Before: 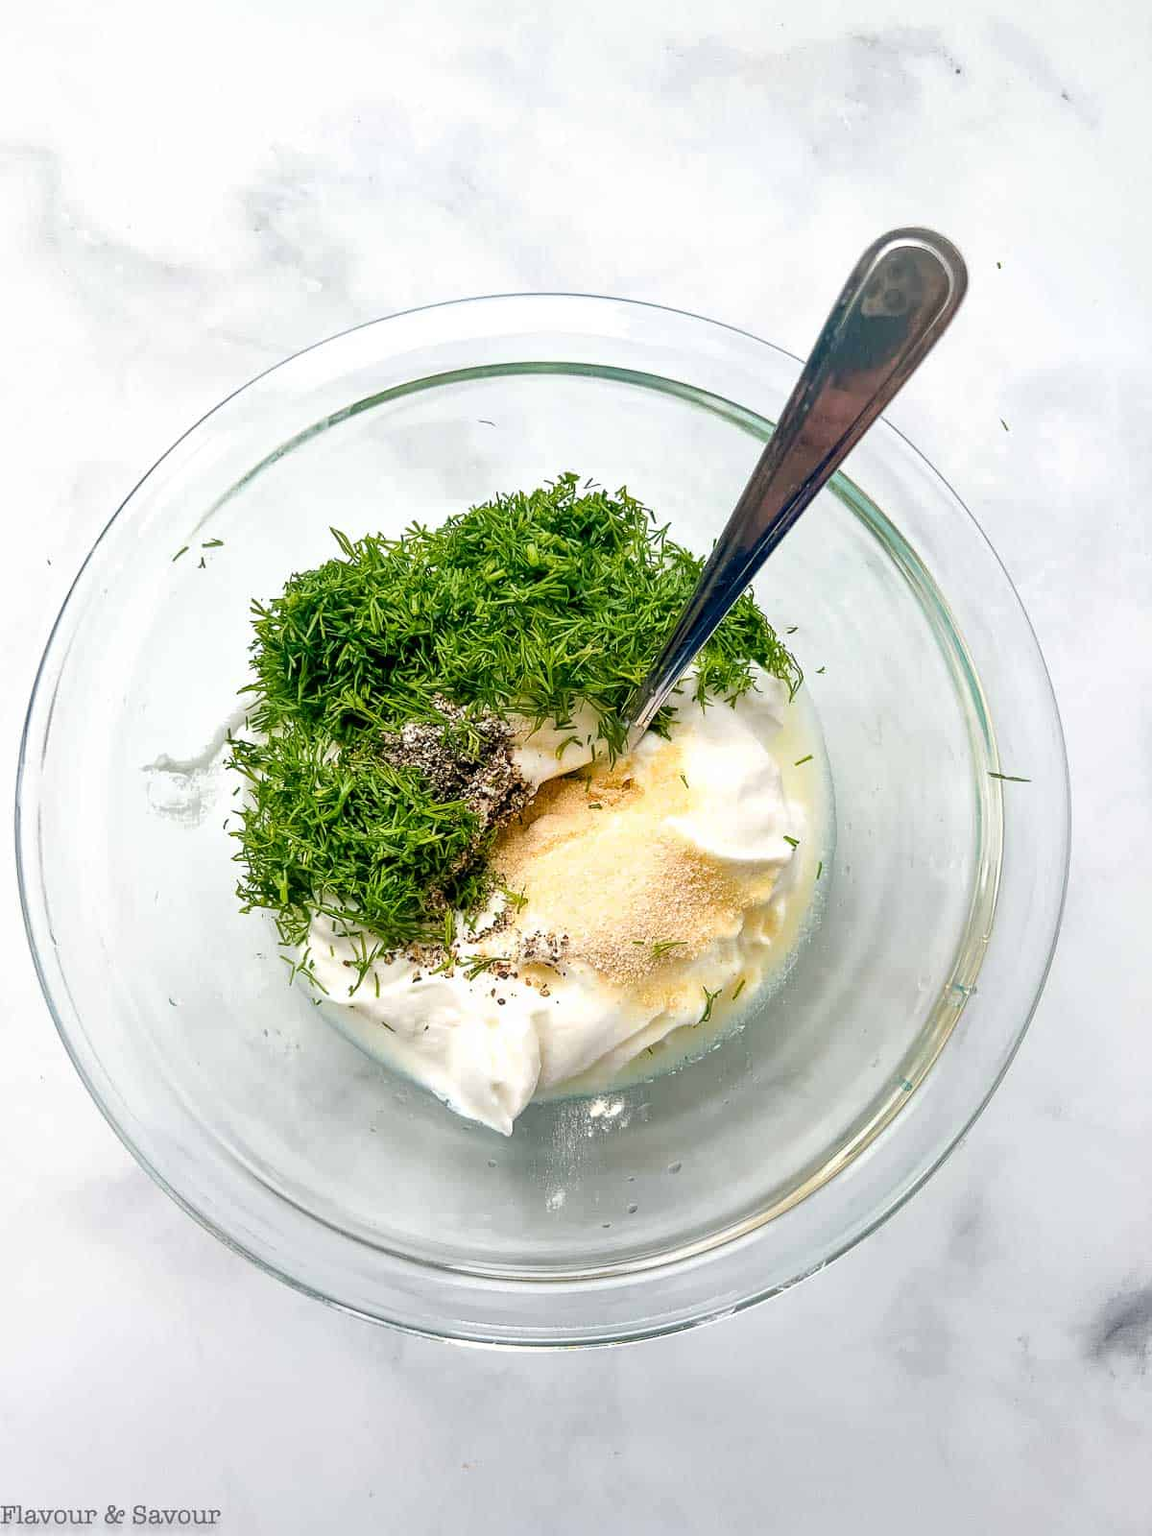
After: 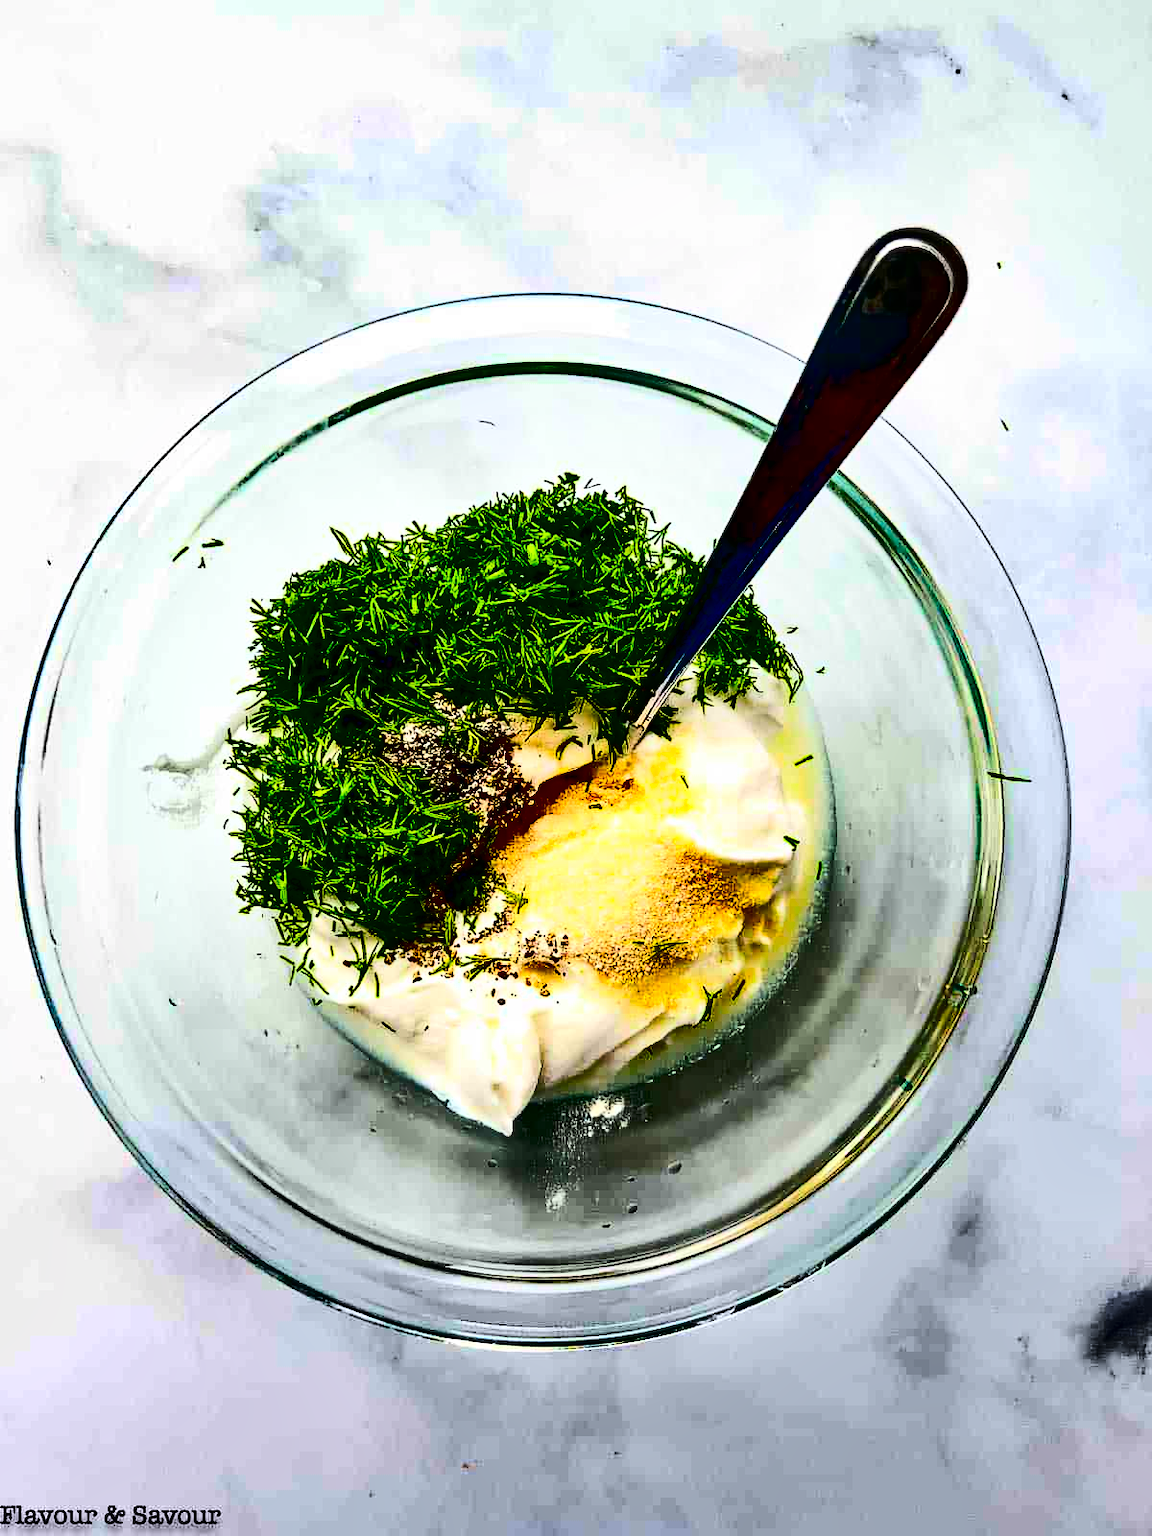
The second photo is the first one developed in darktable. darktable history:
contrast brightness saturation: contrast 0.787, brightness -0.988, saturation 0.995
shadows and highlights: shadows 20.93, highlights -81.24, soften with gaussian
